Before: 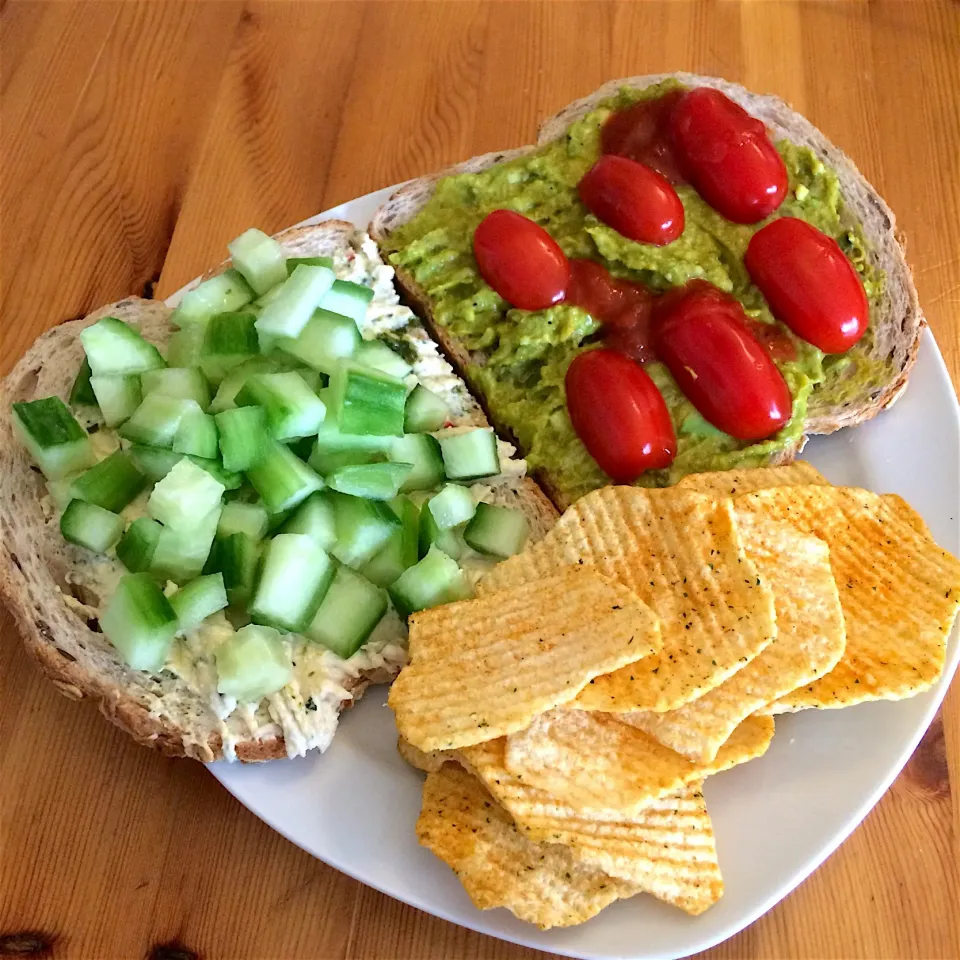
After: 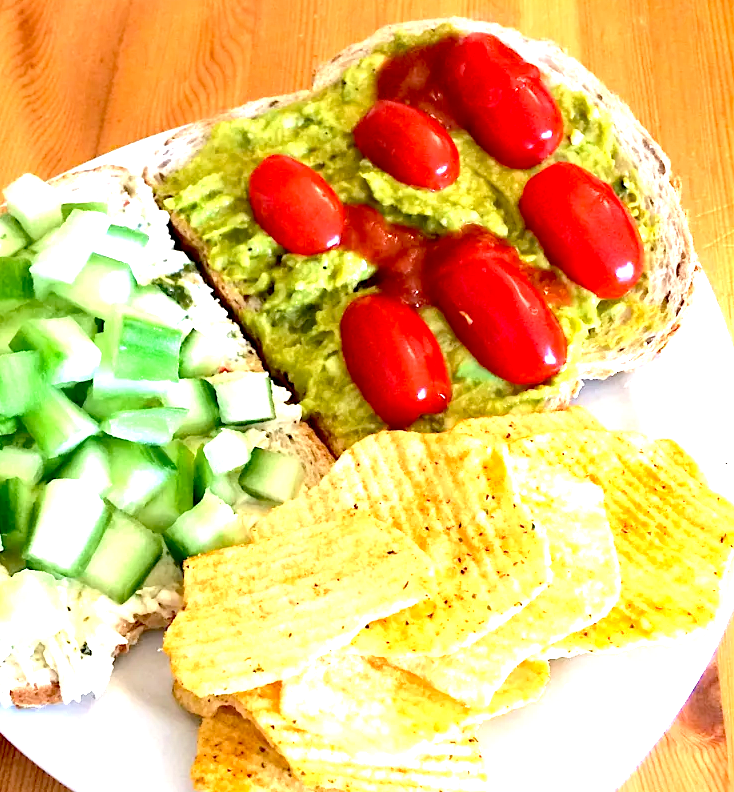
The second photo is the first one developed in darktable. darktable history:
crop: left 23.516%, top 5.816%, bottom 11.658%
tone equalizer: edges refinement/feathering 500, mask exposure compensation -1.57 EV, preserve details no
exposure: black level correction 0.009, exposure 1.436 EV, compensate exposure bias true, compensate highlight preservation false
